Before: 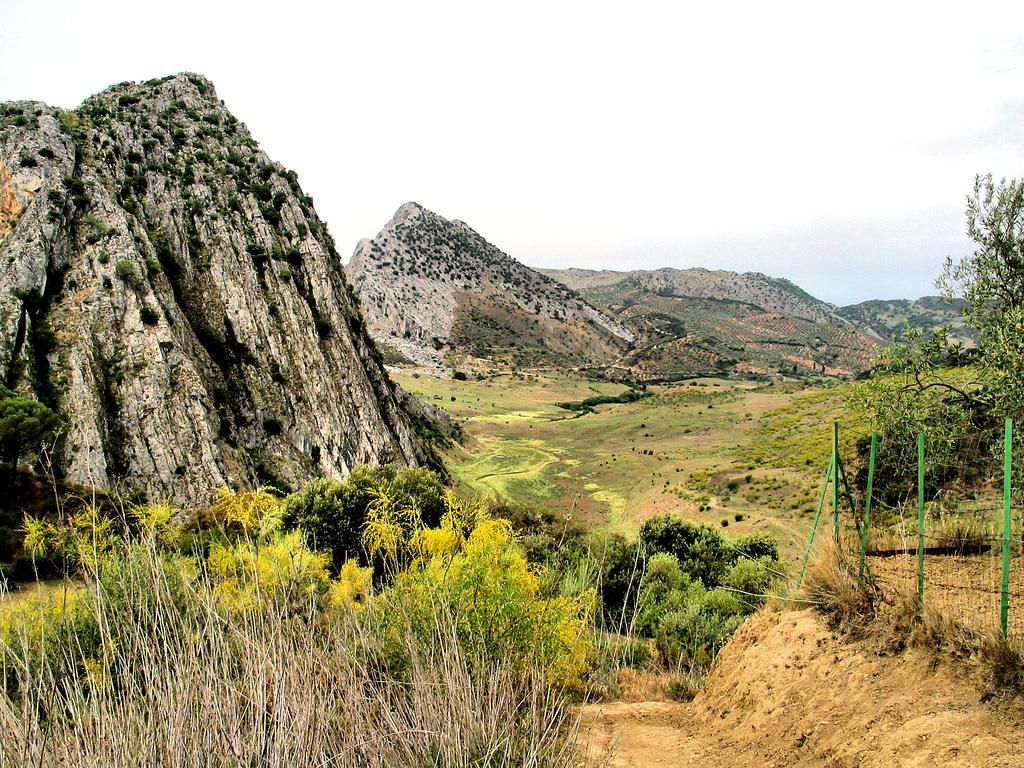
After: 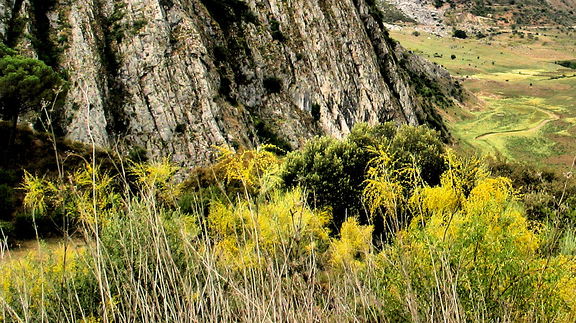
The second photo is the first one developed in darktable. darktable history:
crop: top 44.572%, right 43.687%, bottom 13.288%
